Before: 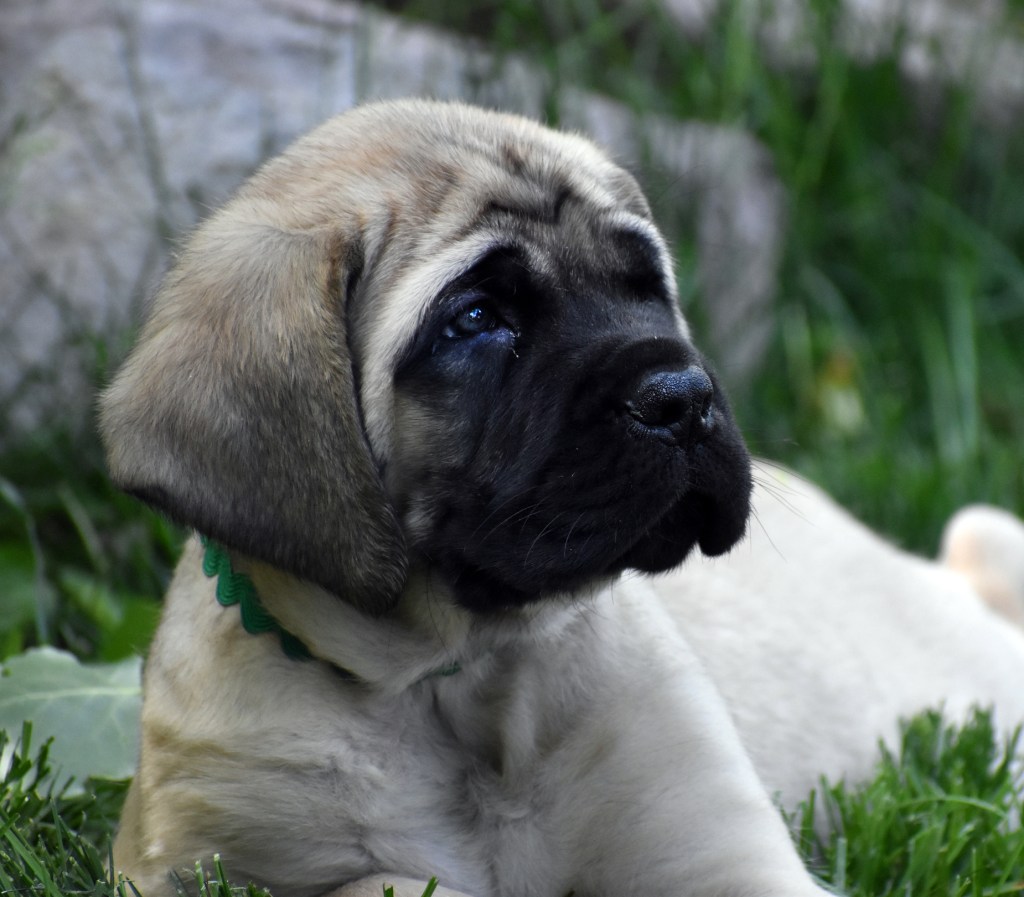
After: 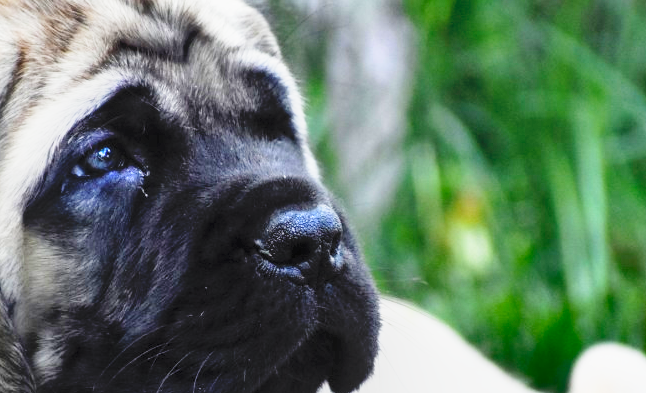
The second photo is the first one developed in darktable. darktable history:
local contrast: detail 110%
crop: left 36.274%, top 18.011%, right 0.636%, bottom 38.169%
base curve: curves: ch0 [(0, 0) (0.012, 0.01) (0.073, 0.168) (0.31, 0.711) (0.645, 0.957) (1, 1)], preserve colors none
contrast brightness saturation: contrast 0.099, brightness 0.319, saturation 0.136
shadows and highlights: shadows 20.86, highlights -81.51, soften with gaussian
